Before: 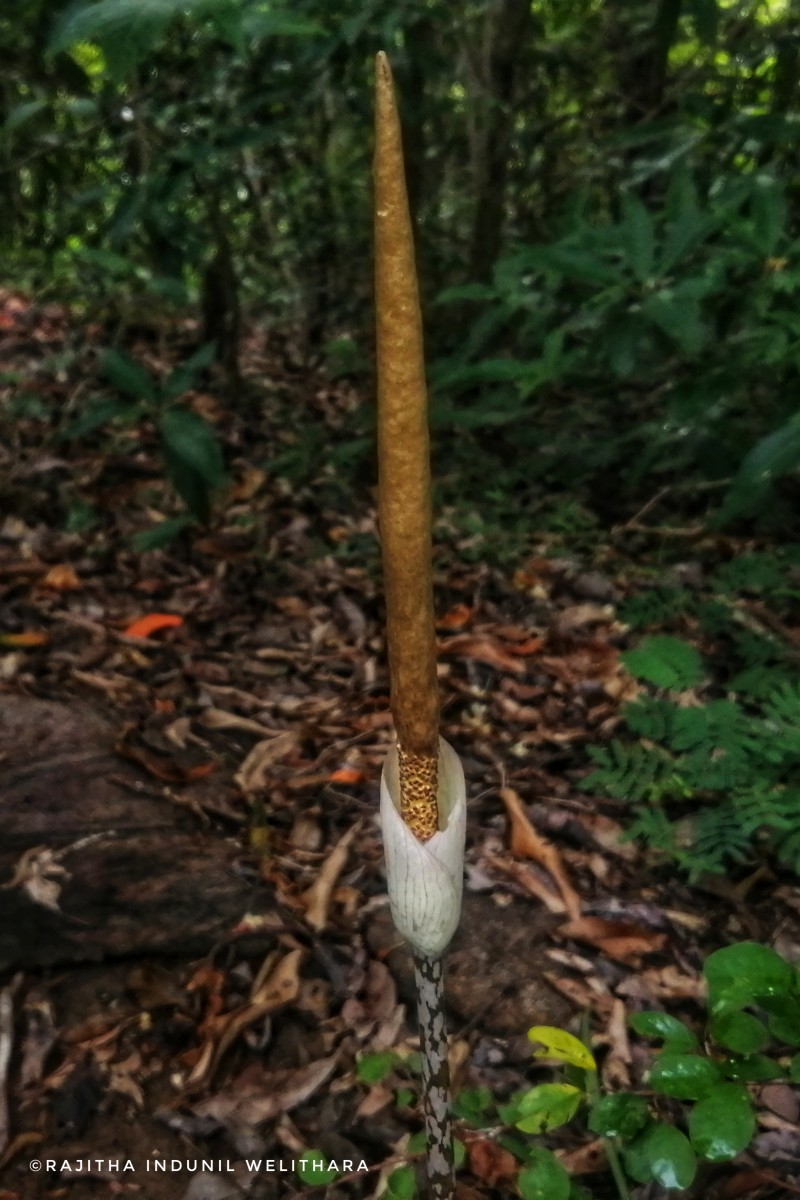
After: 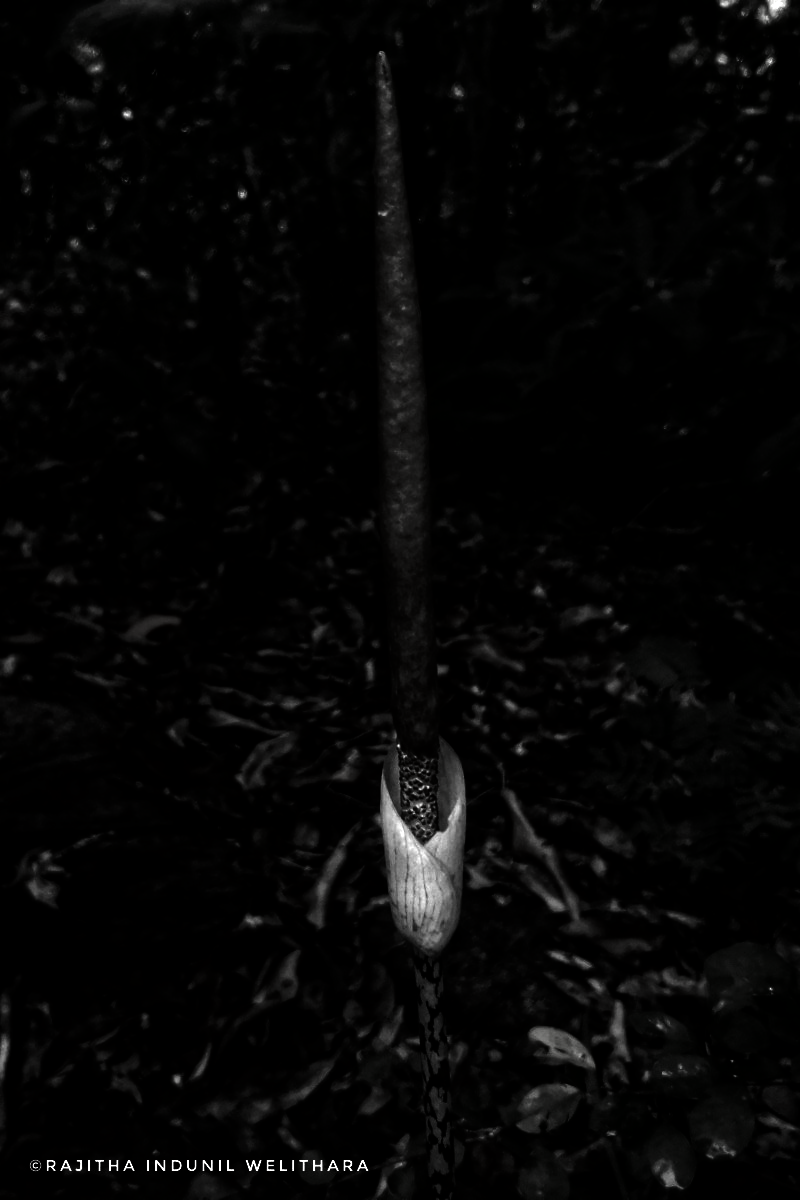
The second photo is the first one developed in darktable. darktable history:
tone equalizer: -8 EV -0.721 EV, -7 EV -0.738 EV, -6 EV -0.606 EV, -5 EV -0.416 EV, -3 EV 0.368 EV, -2 EV 0.6 EV, -1 EV 0.687 EV, +0 EV 0.755 EV, edges refinement/feathering 500, mask exposure compensation -1.57 EV, preserve details no
contrast brightness saturation: contrast 0.024, brightness -0.988, saturation -0.988
